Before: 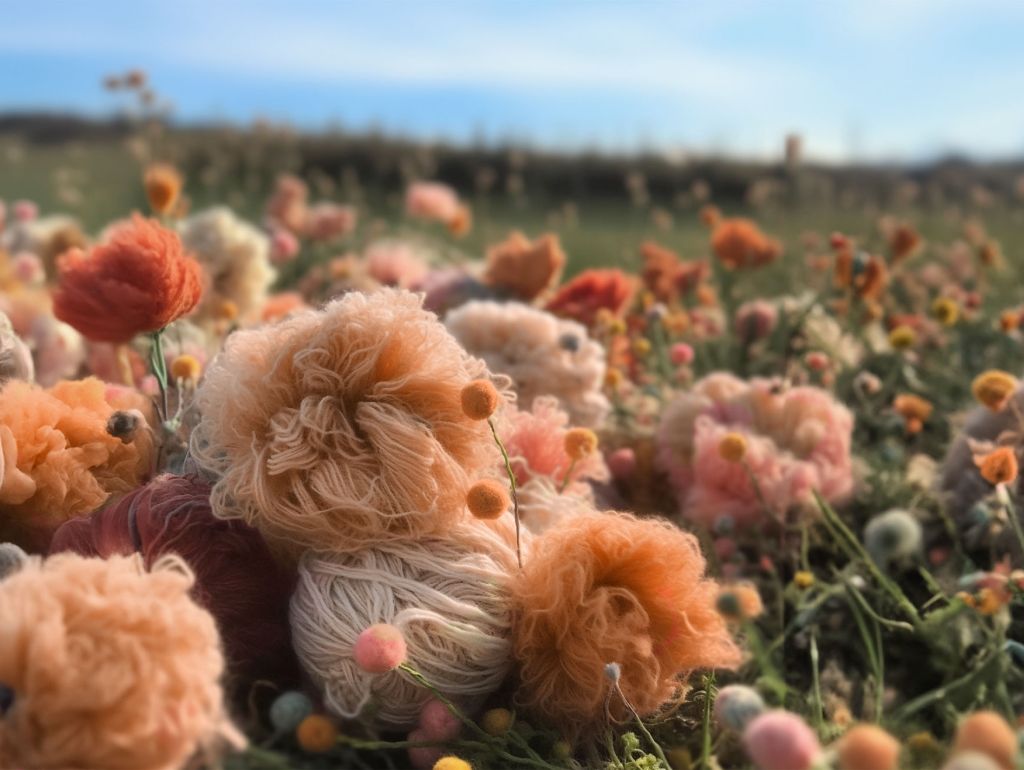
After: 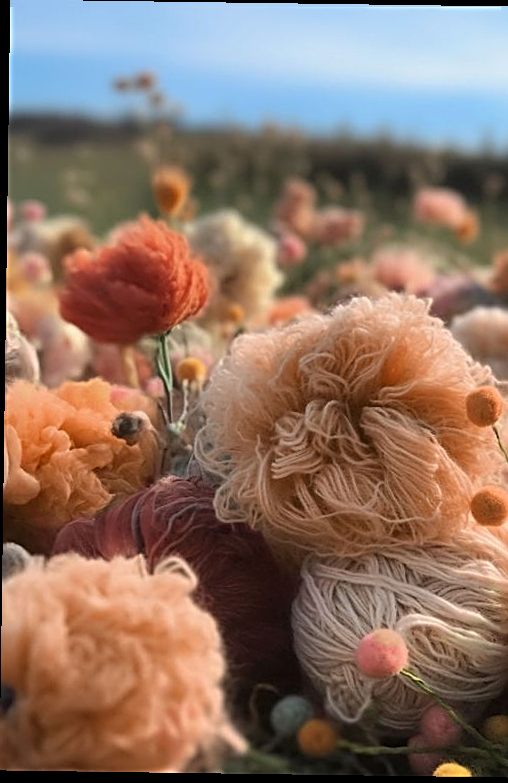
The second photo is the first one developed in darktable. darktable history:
base curve: curves: ch0 [(0, 0) (0.472, 0.455) (1, 1)], preserve colors none
rotate and perspective: rotation 0.8°, automatic cropping off
sharpen: radius 2.676, amount 0.669
crop and rotate: left 0%, top 0%, right 50.845%
